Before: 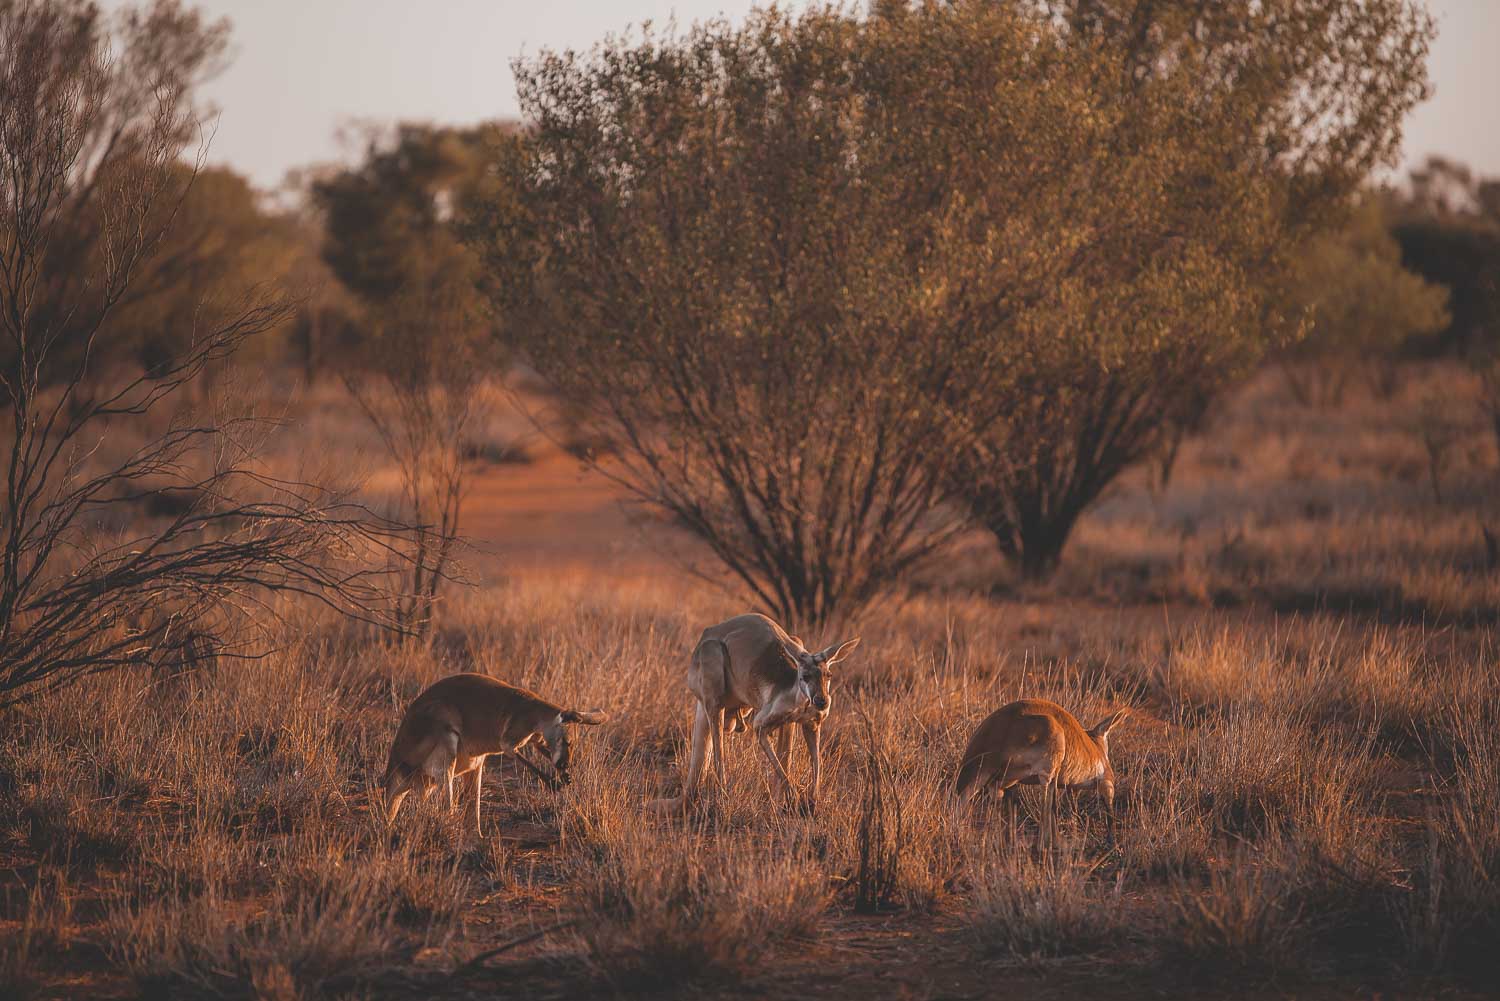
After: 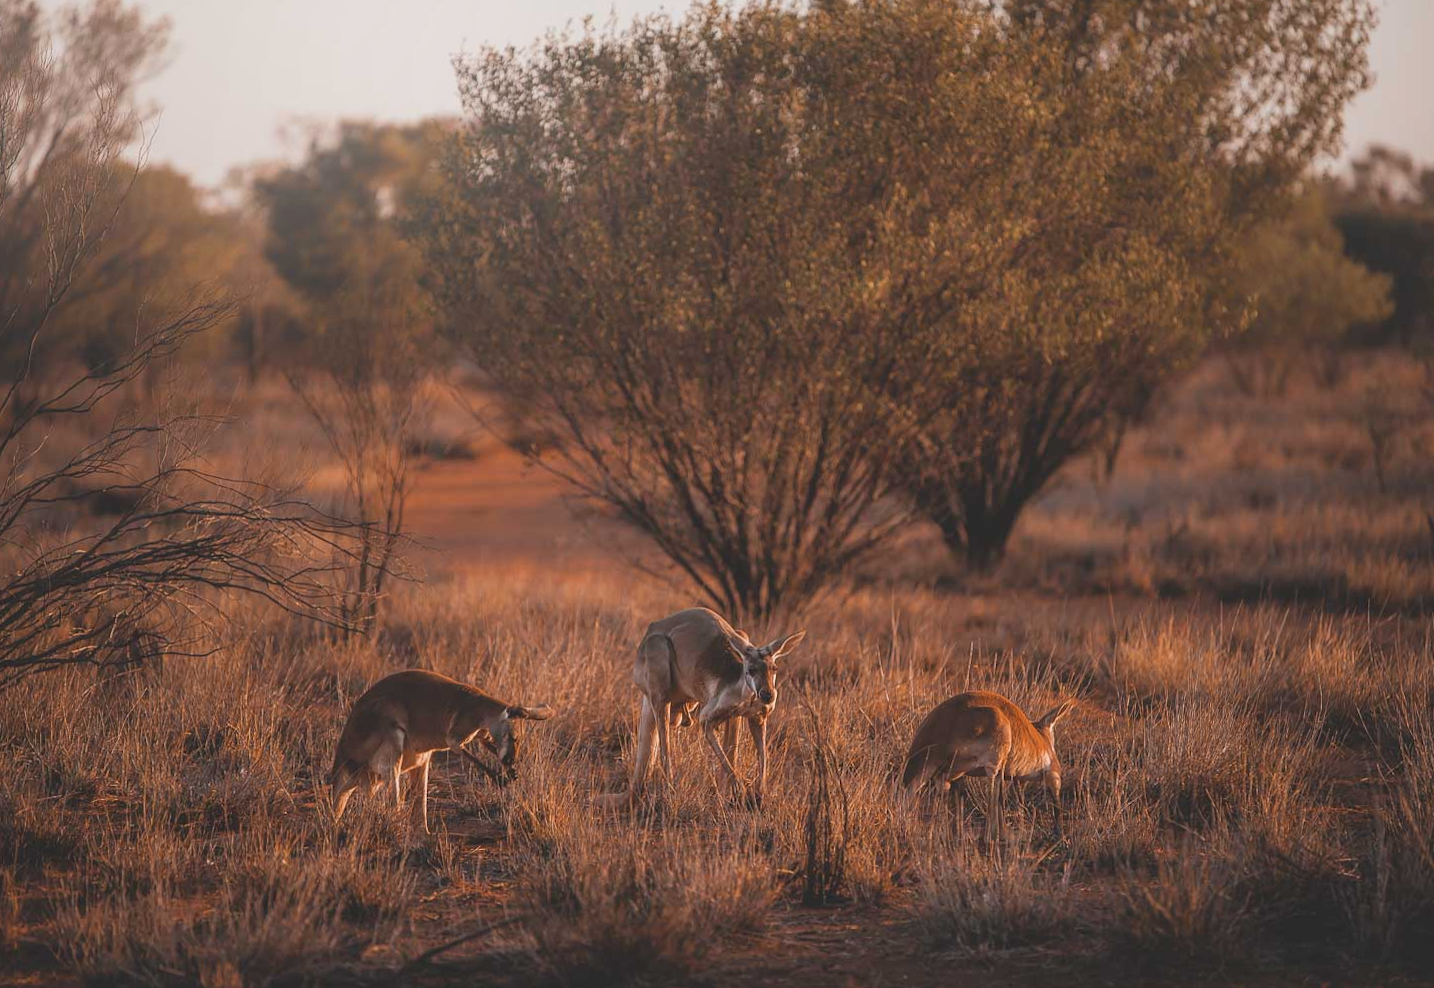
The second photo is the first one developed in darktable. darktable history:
rotate and perspective: rotation -0.45°, automatic cropping original format, crop left 0.008, crop right 0.992, crop top 0.012, crop bottom 0.988
bloom: size 38%, threshold 95%, strength 30%
crop and rotate: left 3.238%
